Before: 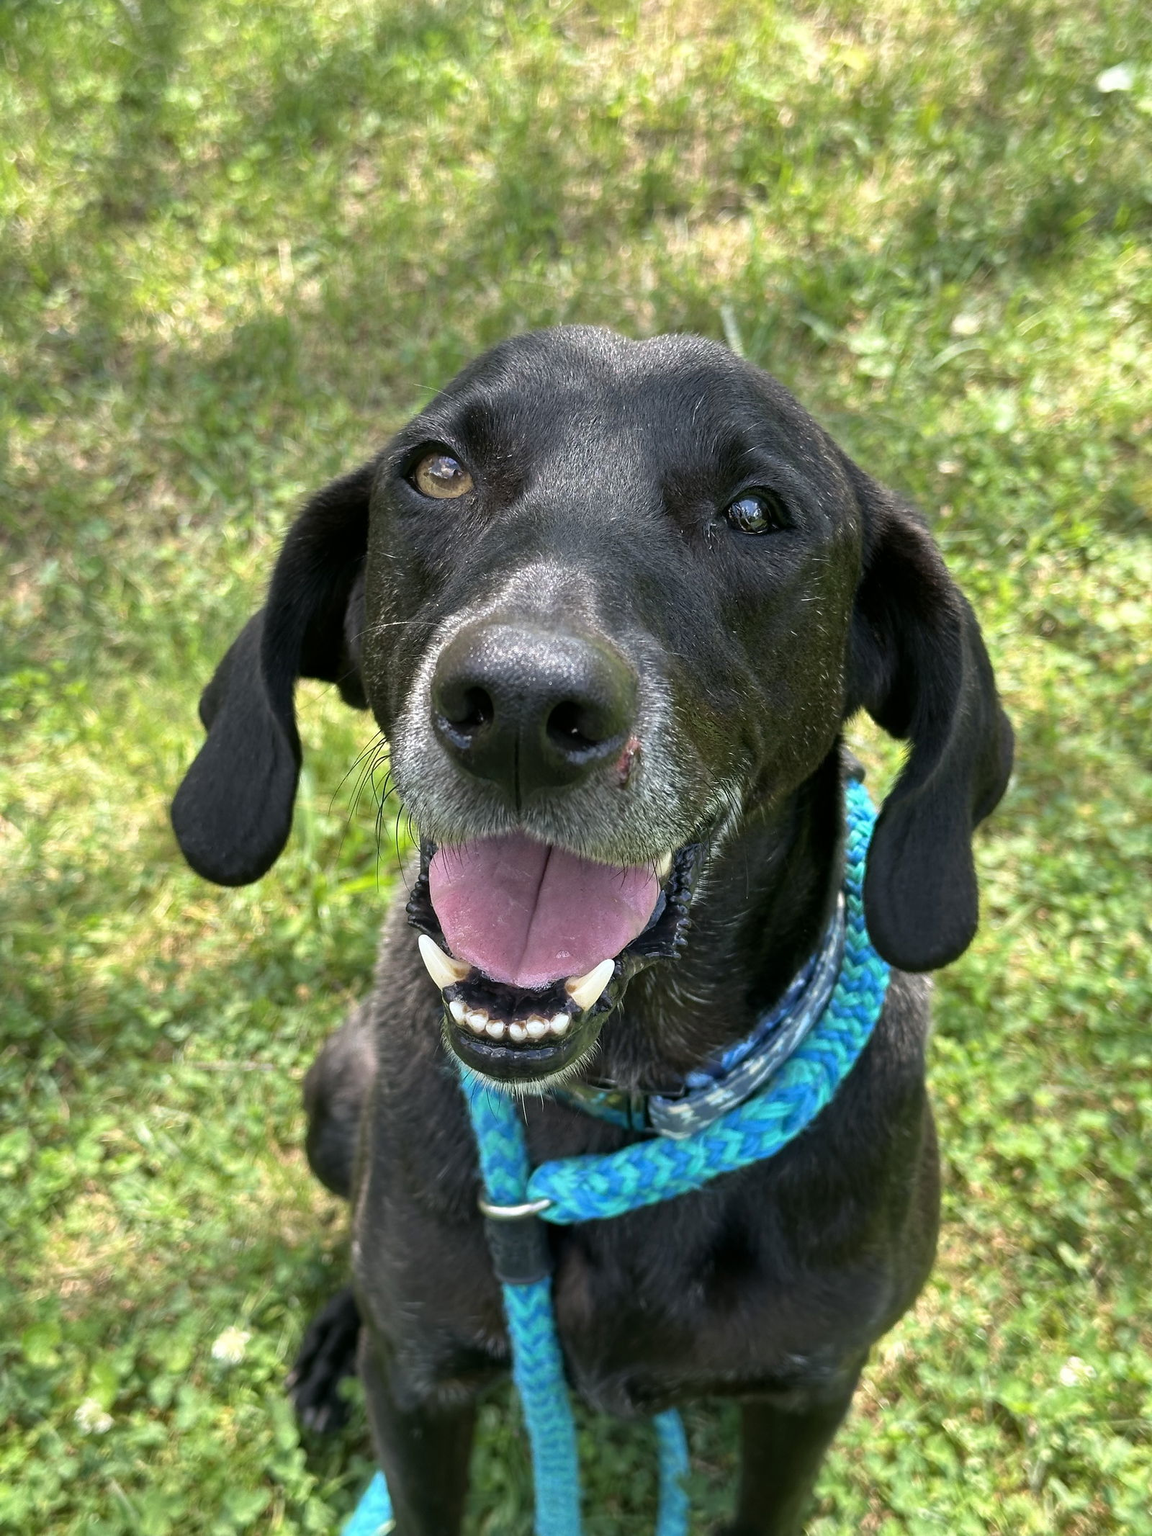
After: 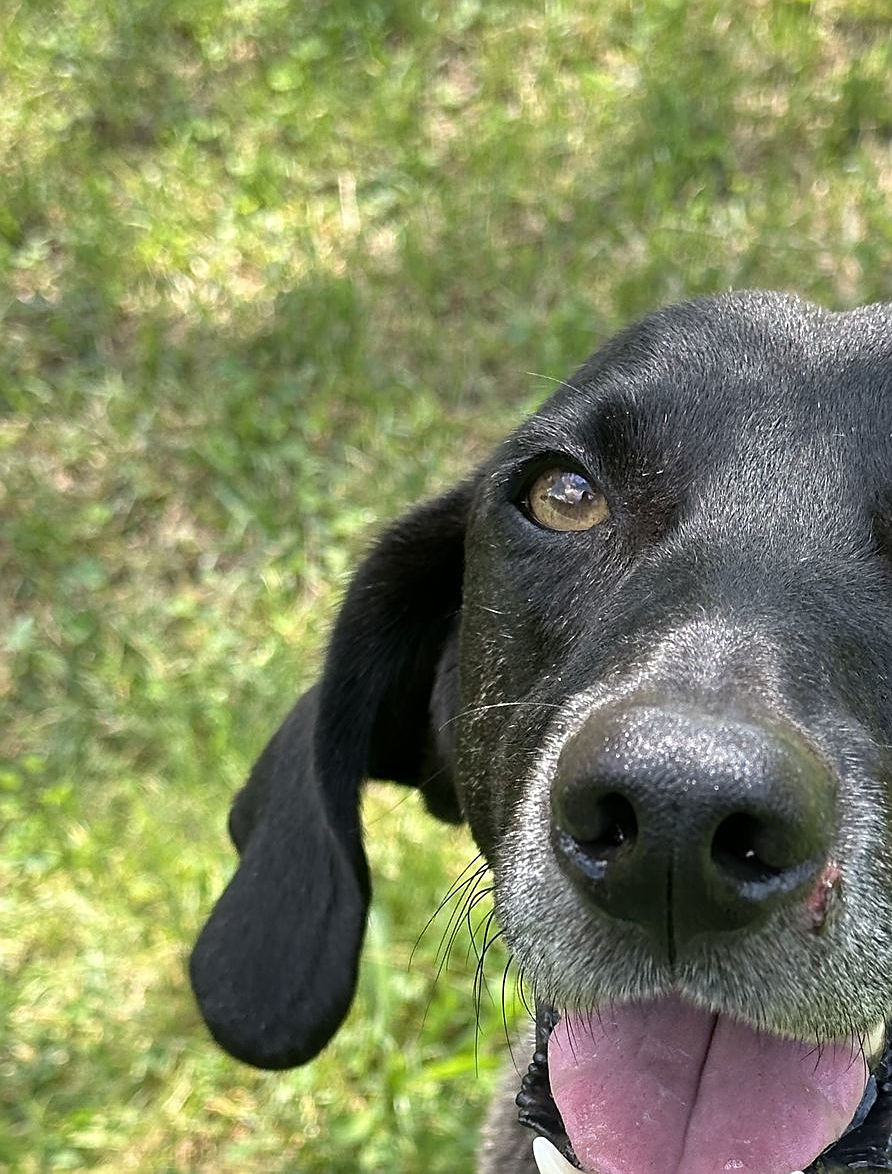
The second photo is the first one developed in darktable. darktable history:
crop and rotate: left 3.031%, top 7.608%, right 41.166%, bottom 37.332%
sharpen: on, module defaults
